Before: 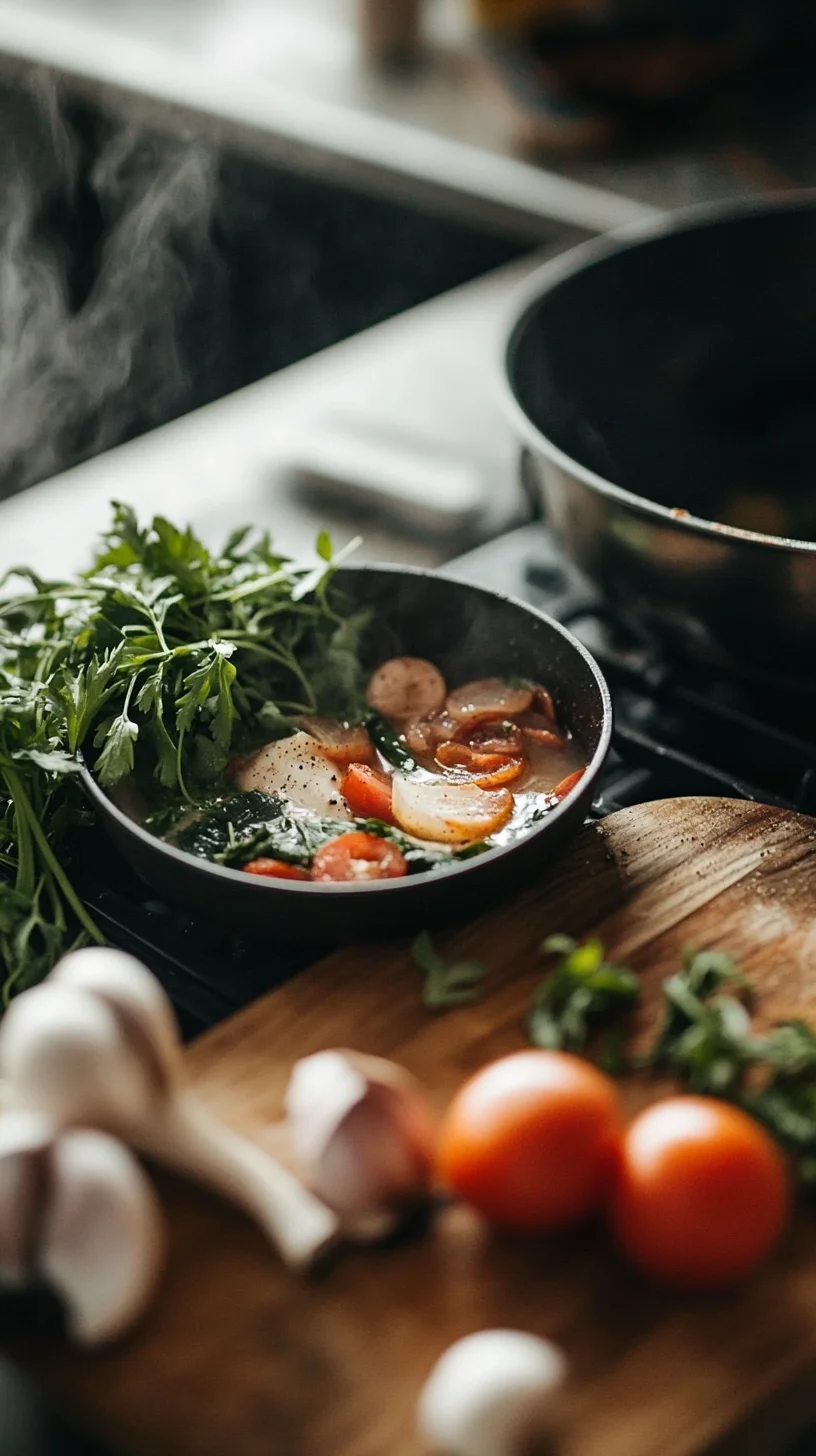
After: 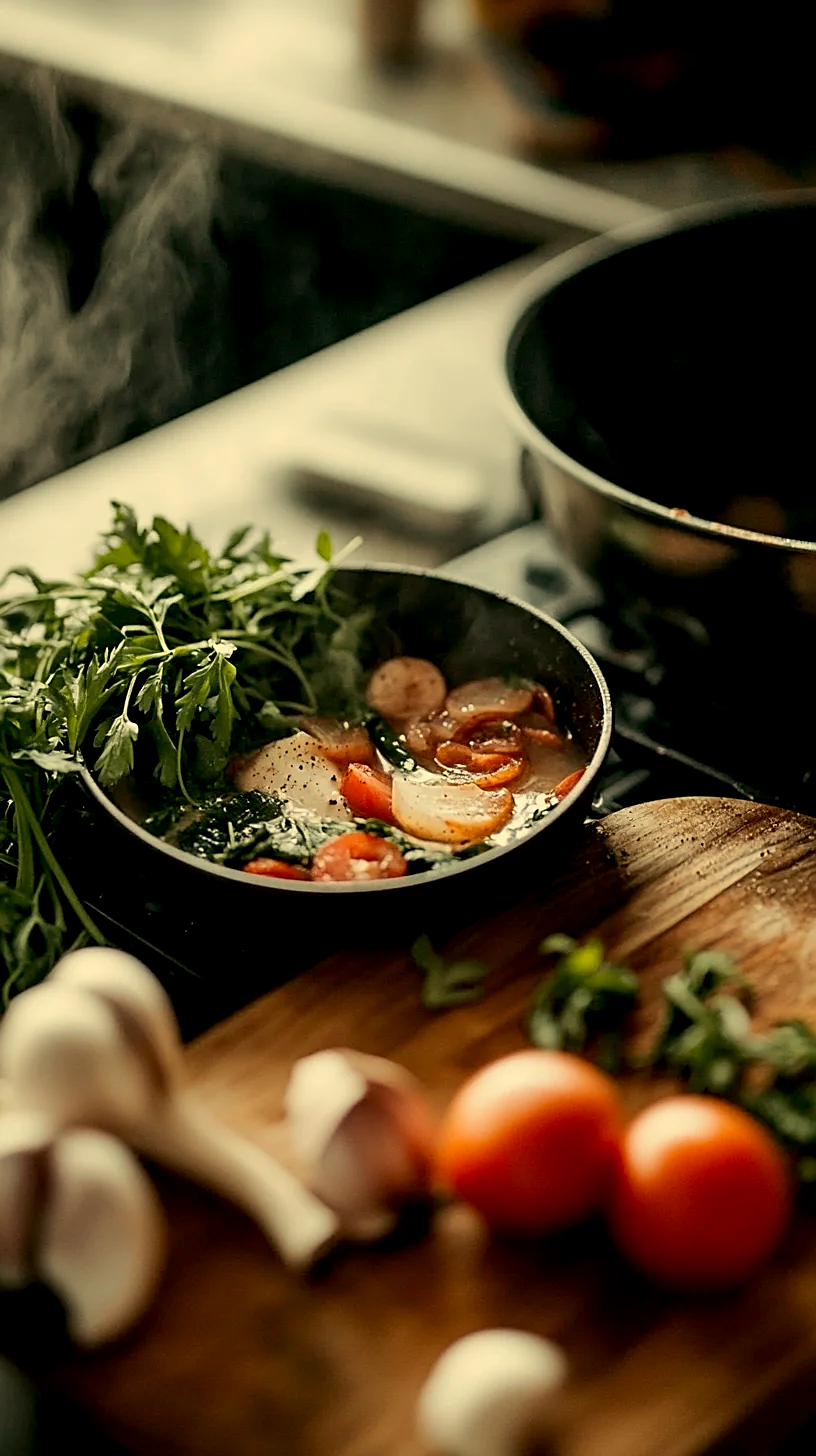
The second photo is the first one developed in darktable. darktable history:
sharpen: on, module defaults
white balance: red 1.08, blue 0.791
exposure: black level correction 0.009, exposure -0.159 EV, compensate highlight preservation false
